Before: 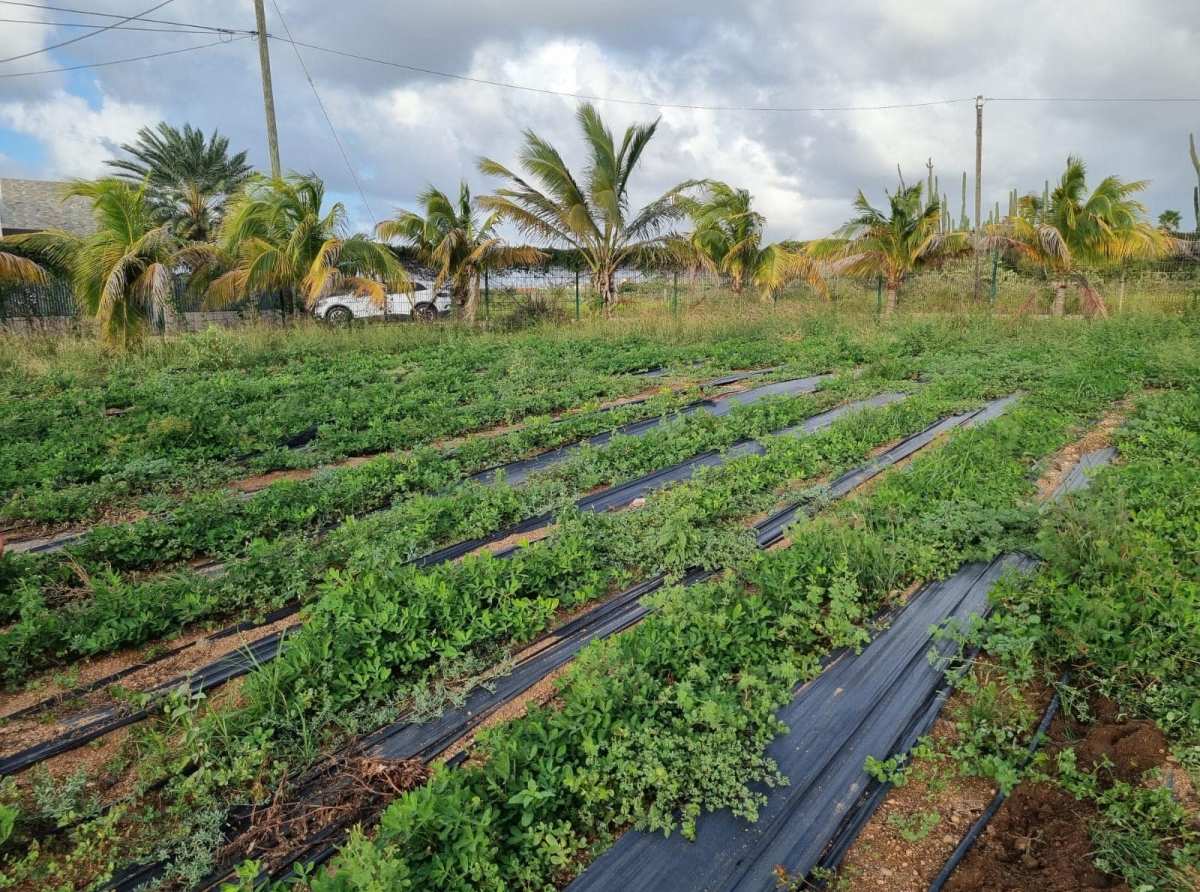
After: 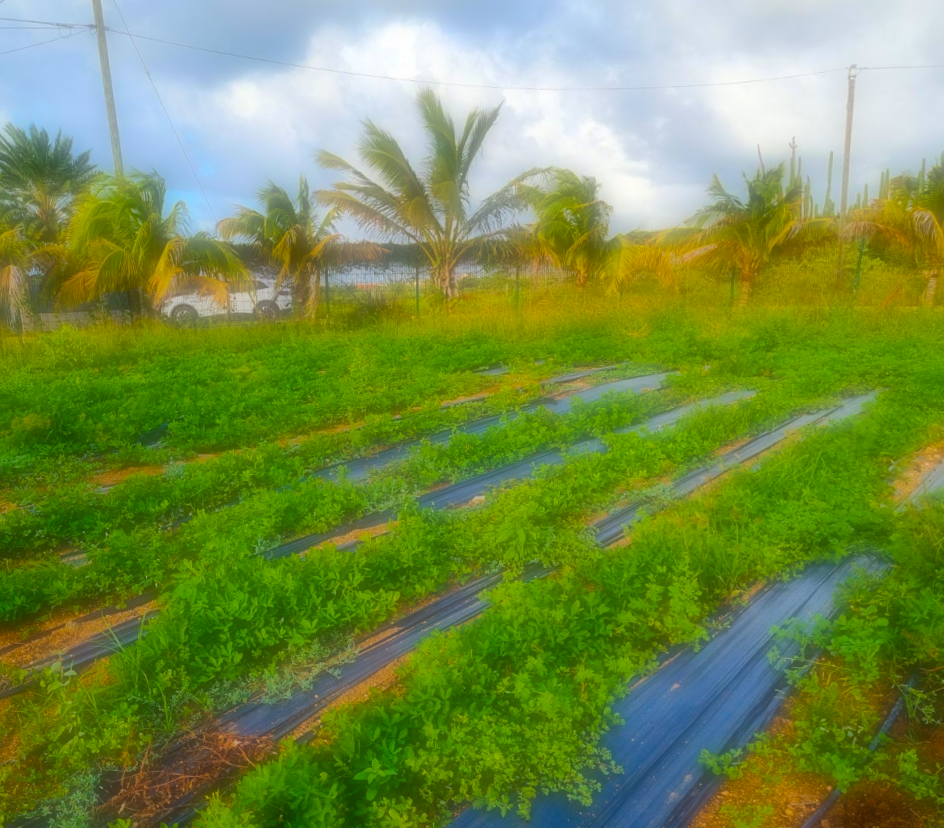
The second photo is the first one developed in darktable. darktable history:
crop: left 8.026%, right 7.374%
color balance rgb: linear chroma grading › global chroma 42%, perceptual saturation grading › global saturation 42%, global vibrance 33%
rotate and perspective: rotation 0.062°, lens shift (vertical) 0.115, lens shift (horizontal) -0.133, crop left 0.047, crop right 0.94, crop top 0.061, crop bottom 0.94
soften: on, module defaults
